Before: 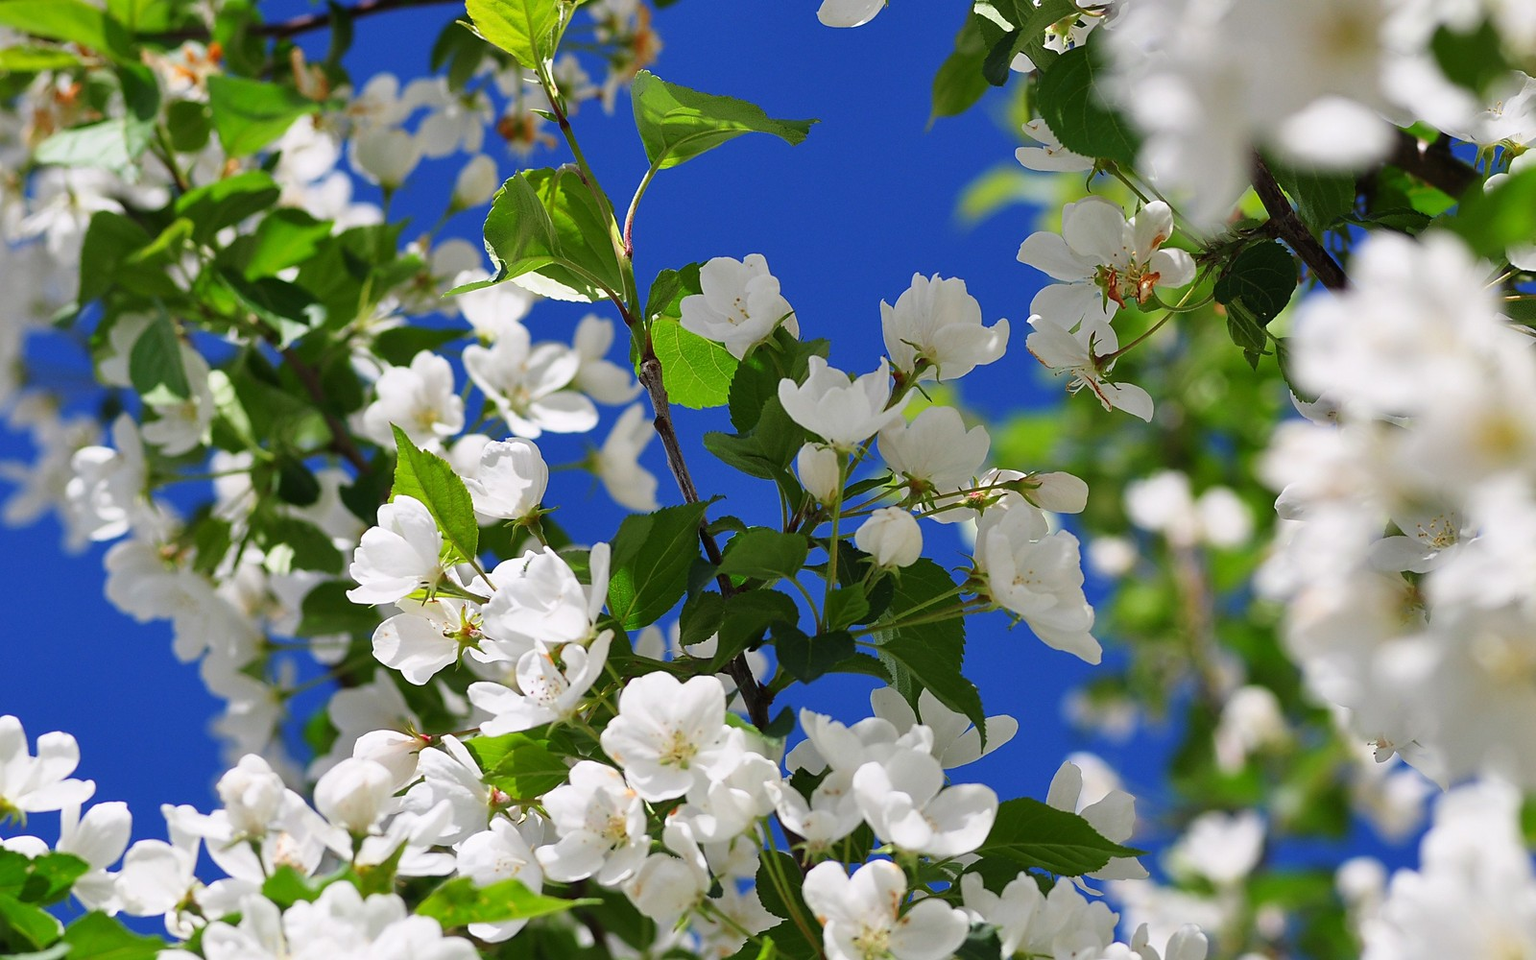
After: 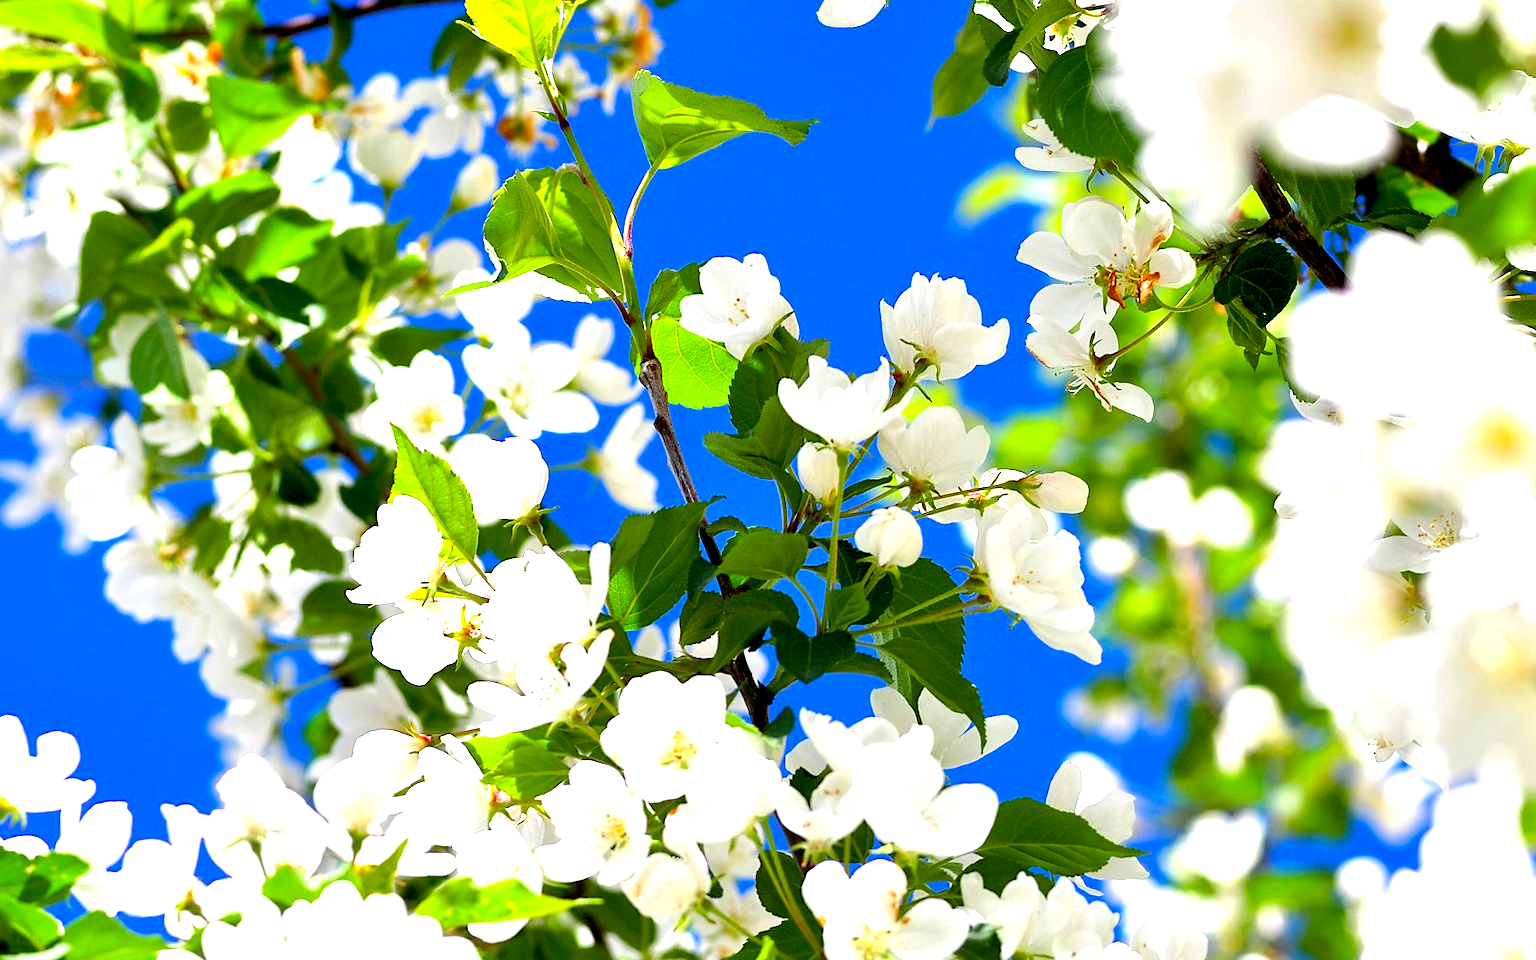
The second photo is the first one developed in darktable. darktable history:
exposure: black level correction 0.009, exposure 1.415 EV, compensate highlight preservation false
color balance rgb: linear chroma grading › global chroma 15.601%, perceptual saturation grading › global saturation 0.207%, global vibrance 14.531%
